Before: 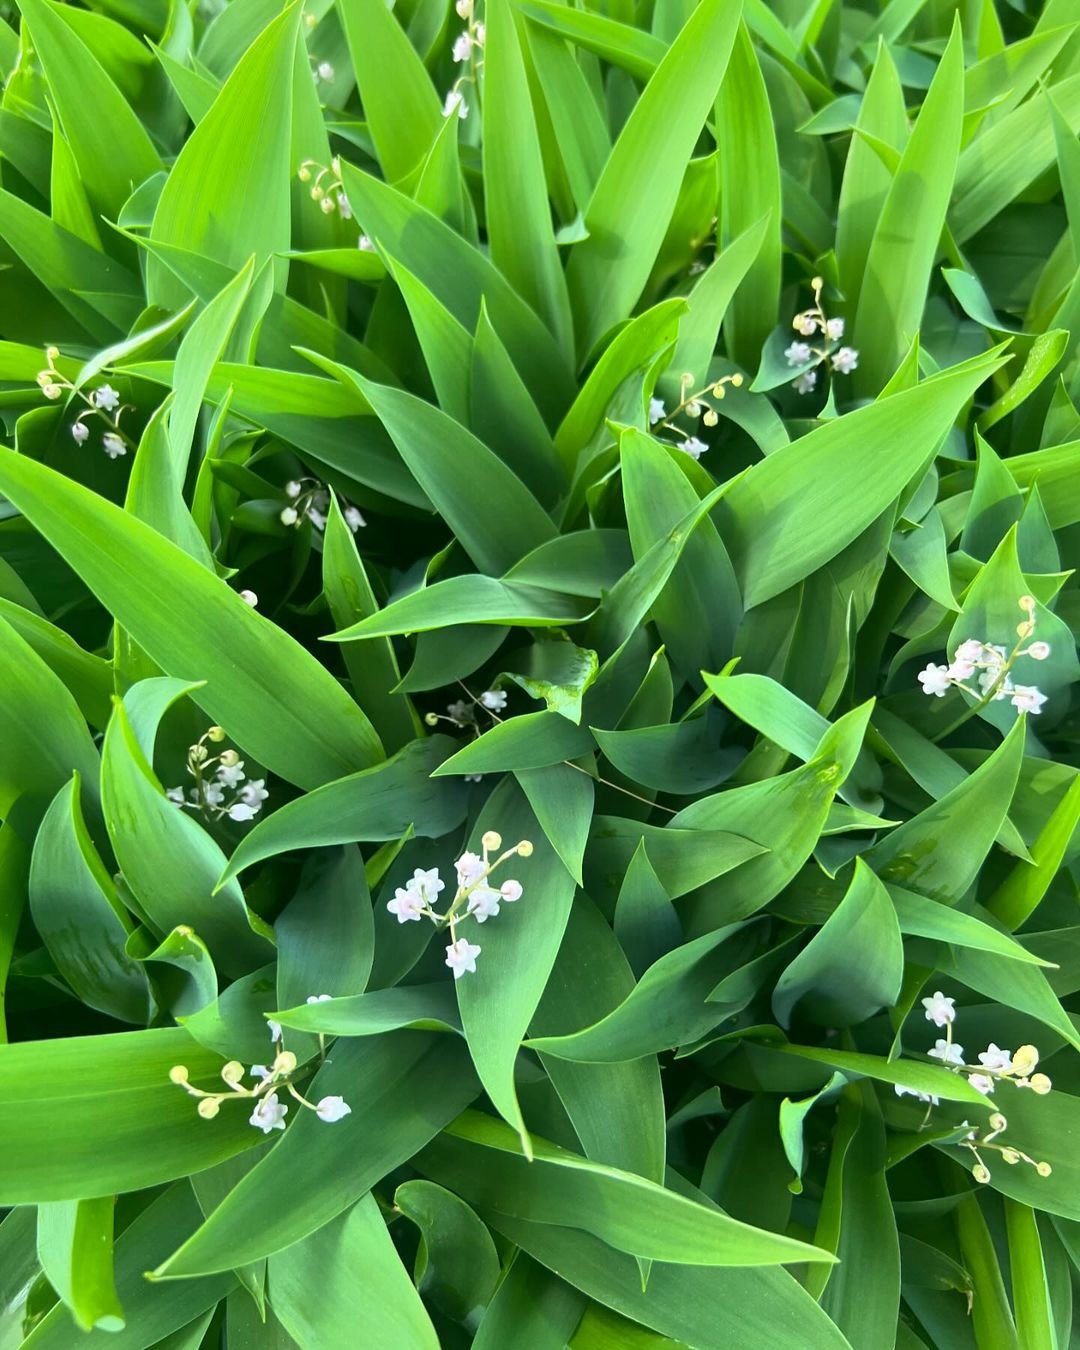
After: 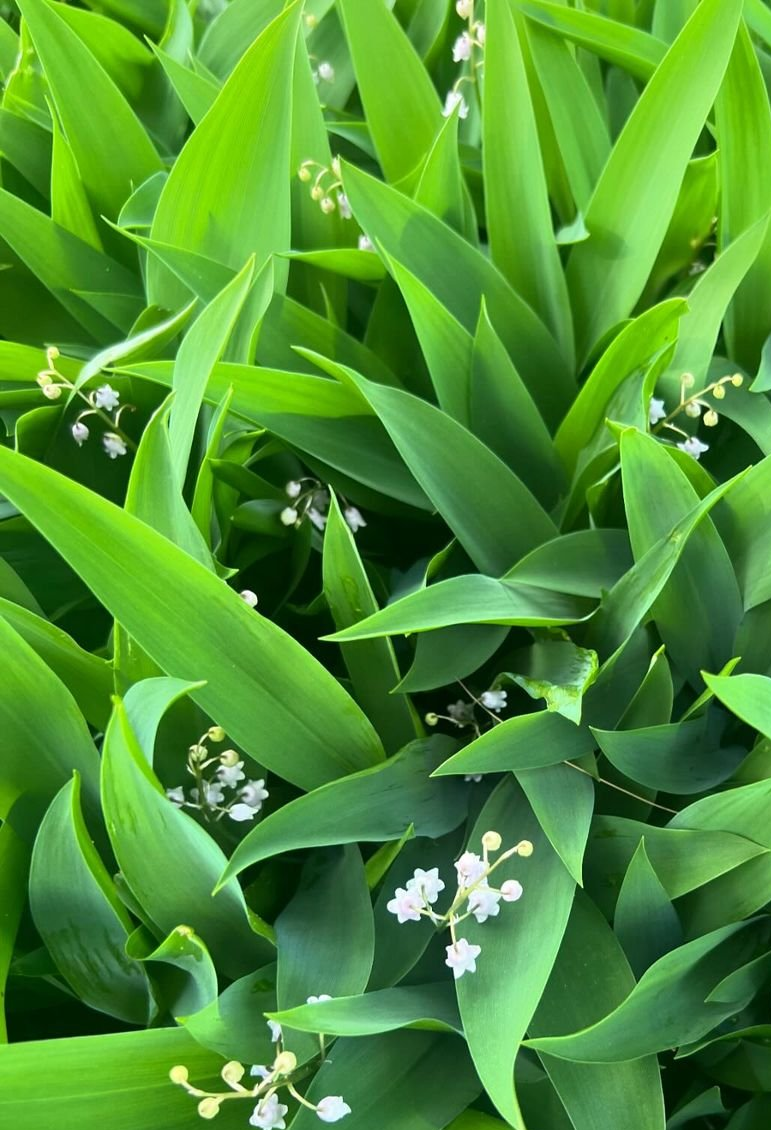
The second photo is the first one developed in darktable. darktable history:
crop: right 28.539%, bottom 16.228%
